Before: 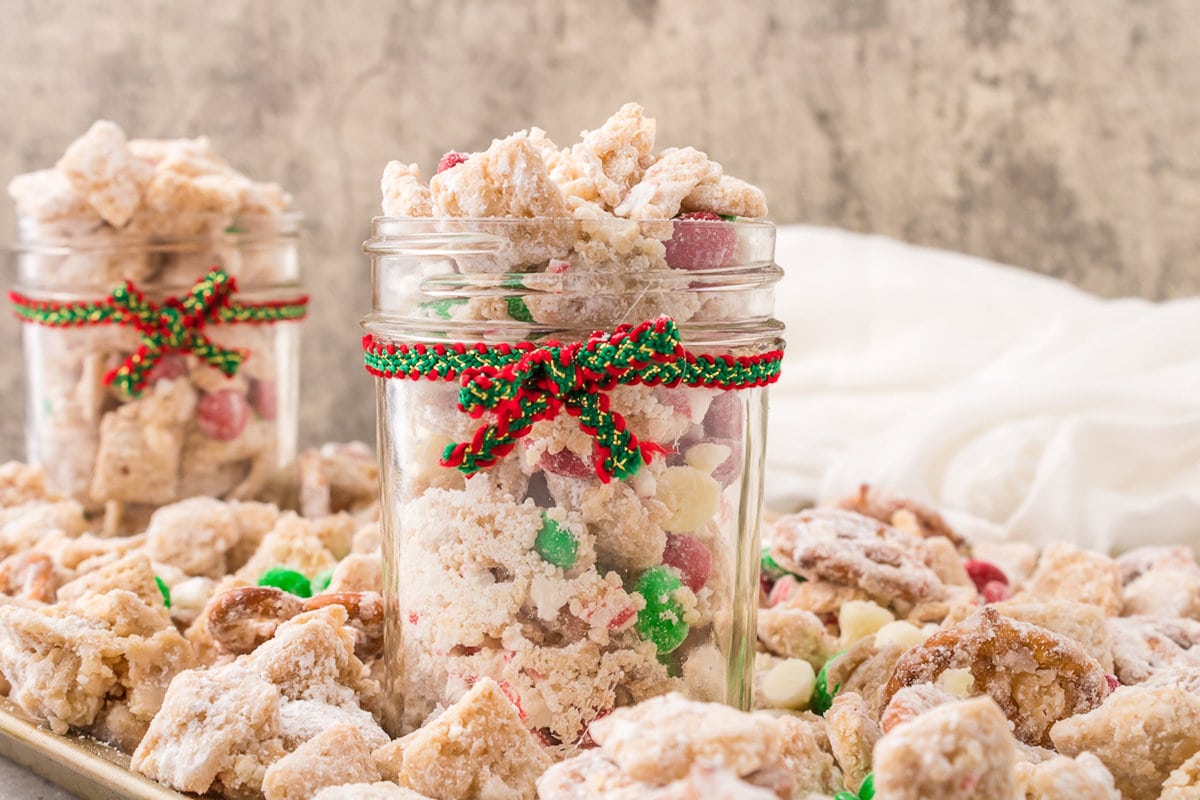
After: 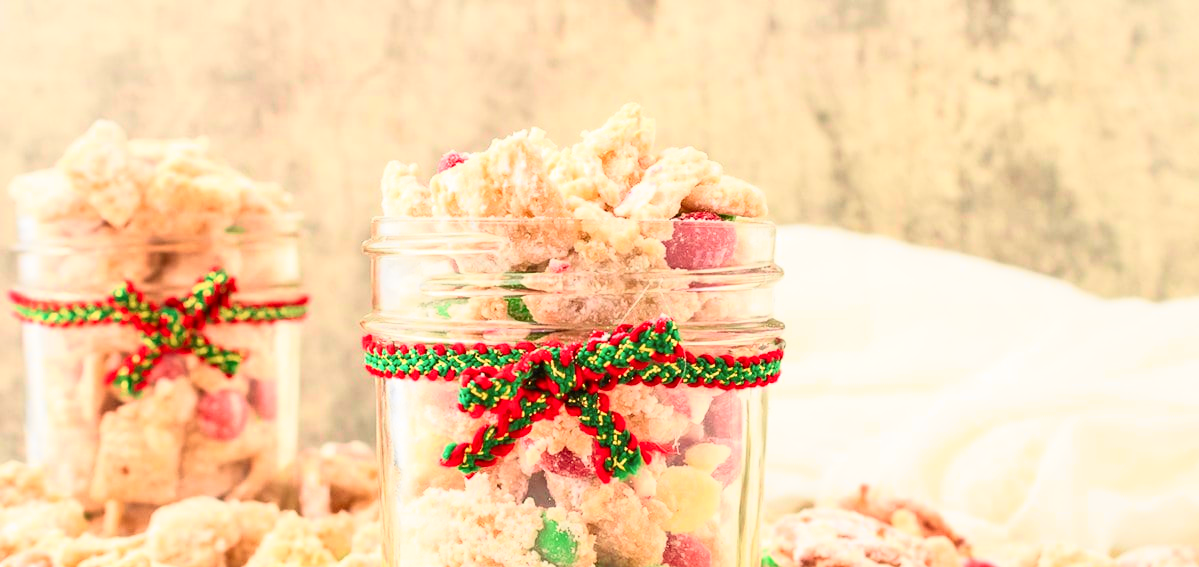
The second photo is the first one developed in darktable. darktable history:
tone curve: curves: ch0 [(0, 0.017) (0.259, 0.344) (0.593, 0.778) (0.786, 0.931) (1, 0.999)]; ch1 [(0, 0) (0.405, 0.387) (0.442, 0.47) (0.492, 0.5) (0.511, 0.503) (0.548, 0.596) (0.7, 0.795) (1, 1)]; ch2 [(0, 0) (0.411, 0.433) (0.5, 0.504) (0.535, 0.581) (1, 1)], color space Lab, independent channels, preserve colors none
crop: bottom 29.074%
